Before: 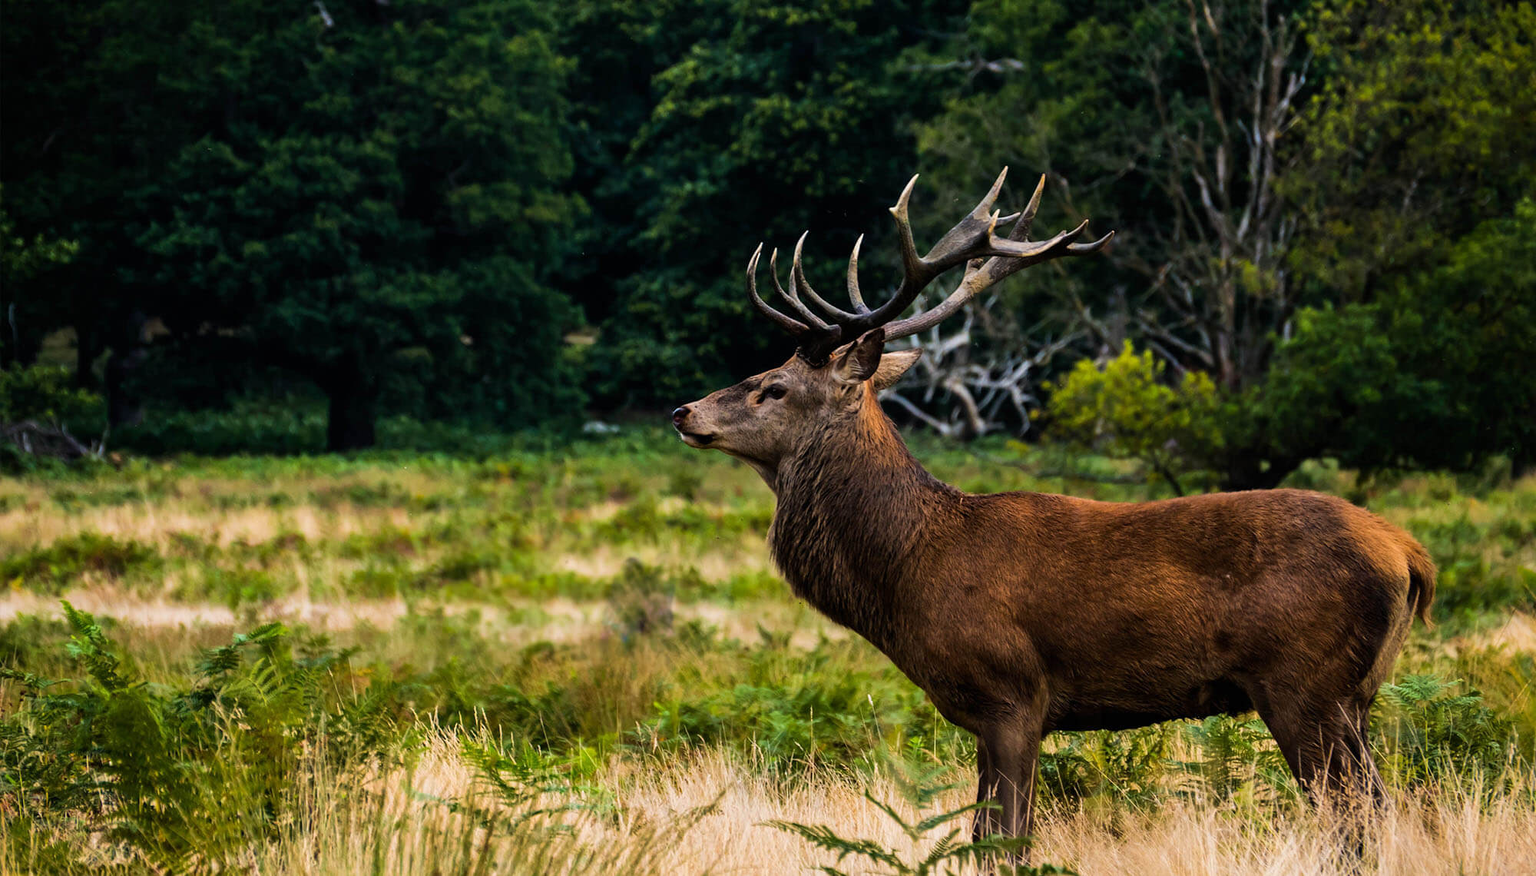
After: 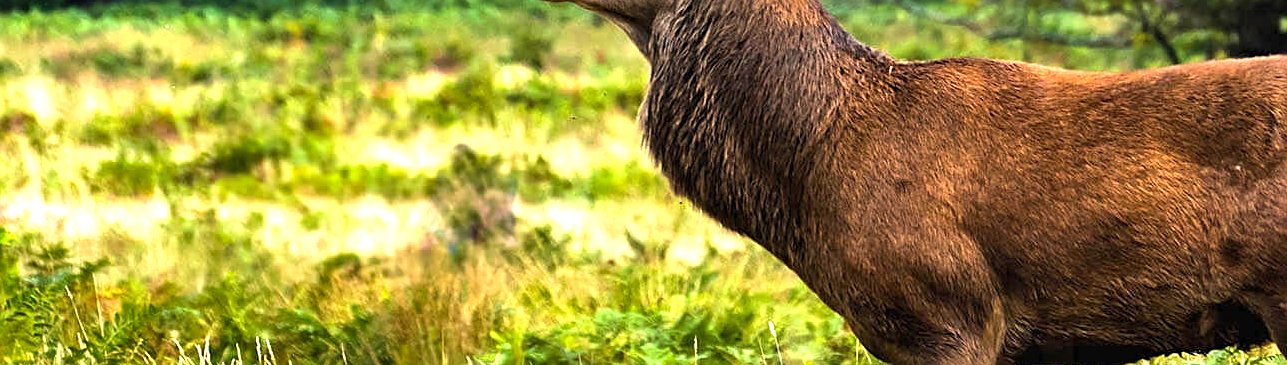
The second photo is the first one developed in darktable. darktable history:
exposure: black level correction 0, exposure 1.45 EV, compensate exposure bias true, compensate highlight preservation false
crop: left 18.091%, top 51.13%, right 17.525%, bottom 16.85%
shadows and highlights: shadows 49, highlights -41, soften with gaussian
sharpen: on, module defaults
